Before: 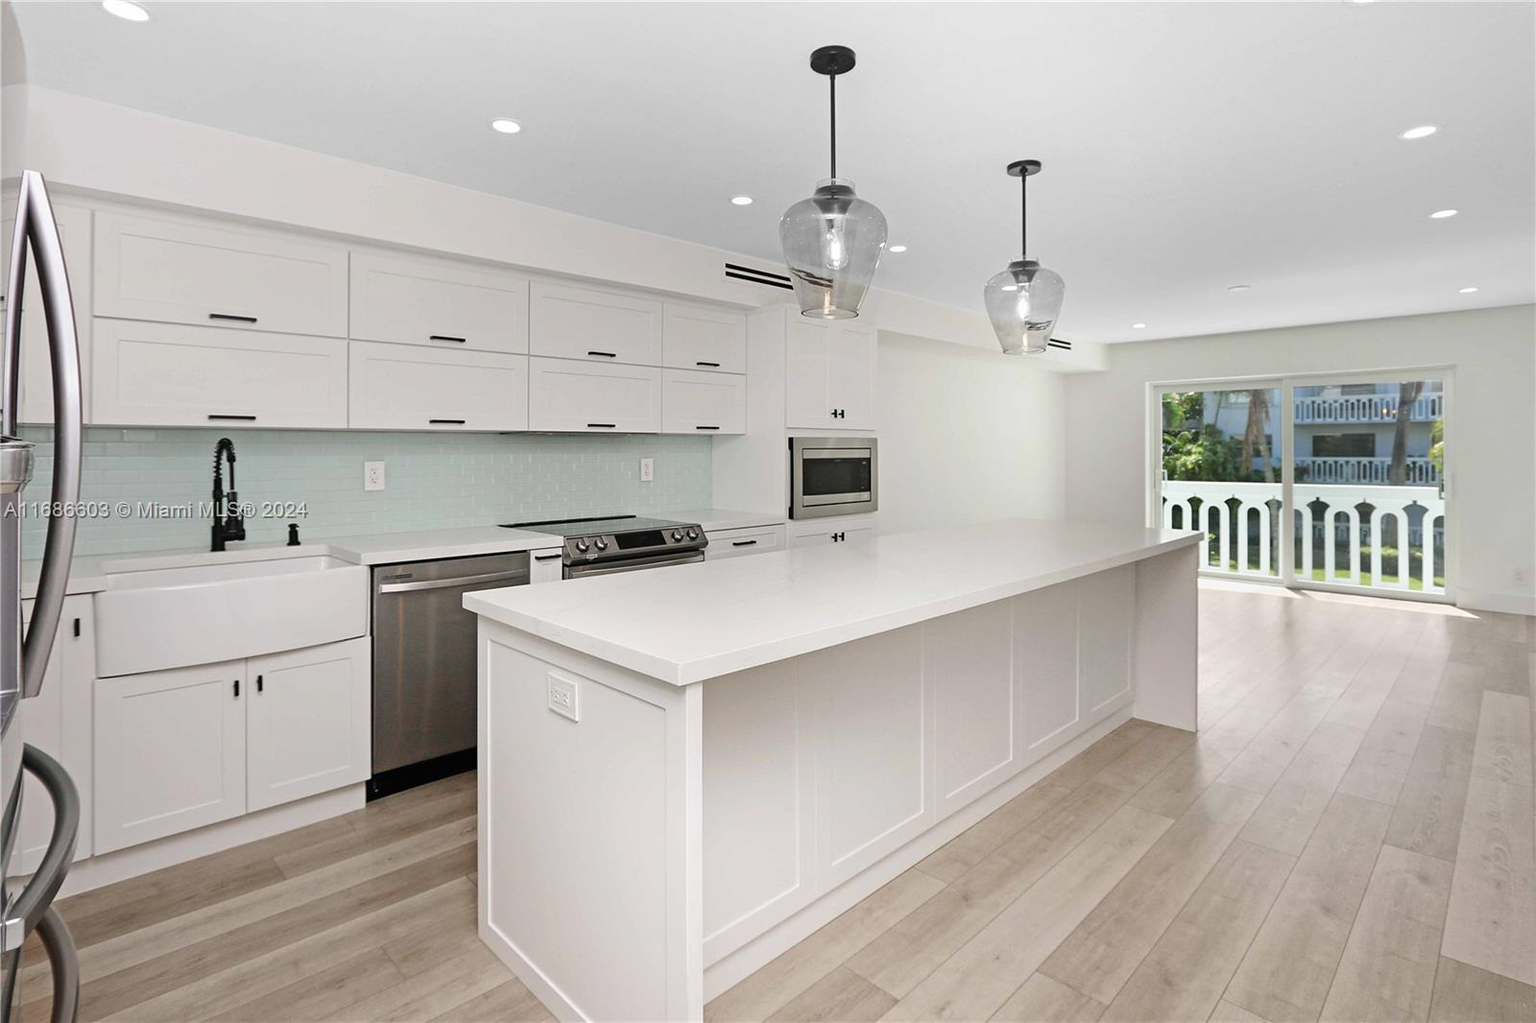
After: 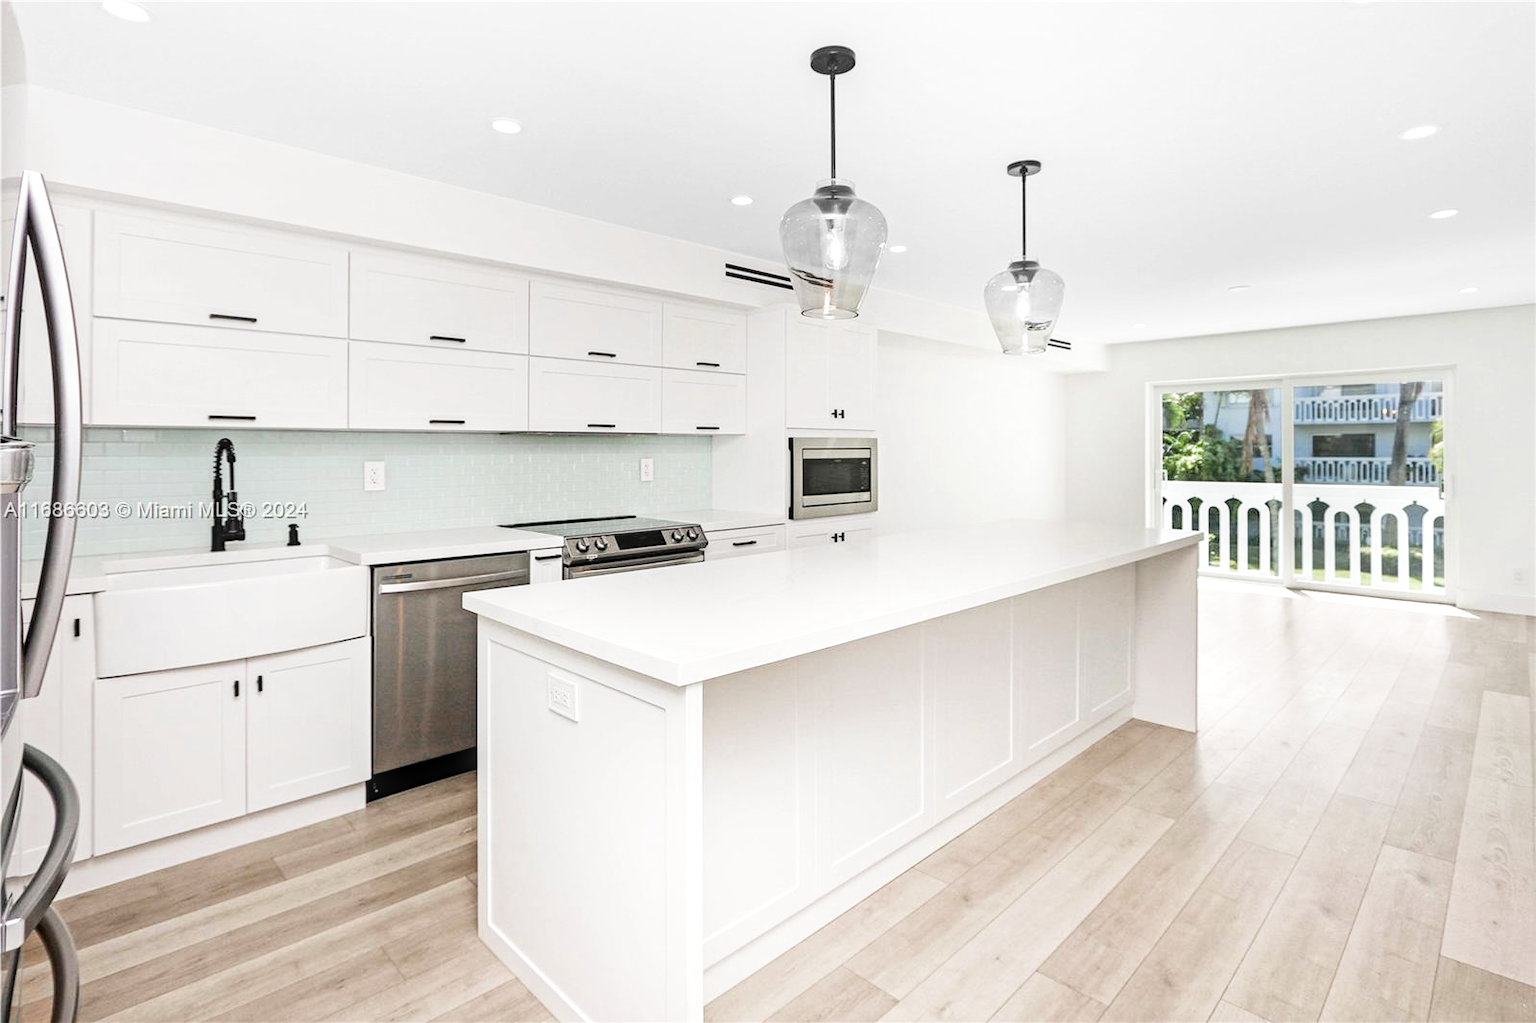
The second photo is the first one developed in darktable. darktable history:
local contrast: on, module defaults
filmic rgb: middle gray luminance 9.23%, black relative exposure -10.55 EV, white relative exposure 3.45 EV, threshold 6 EV, target black luminance 0%, hardness 5.98, latitude 59.69%, contrast 1.087, highlights saturation mix 5%, shadows ↔ highlights balance 29.23%, add noise in highlights 0, color science v3 (2019), use custom middle-gray values true, iterations of high-quality reconstruction 0, contrast in highlights soft, enable highlight reconstruction true
